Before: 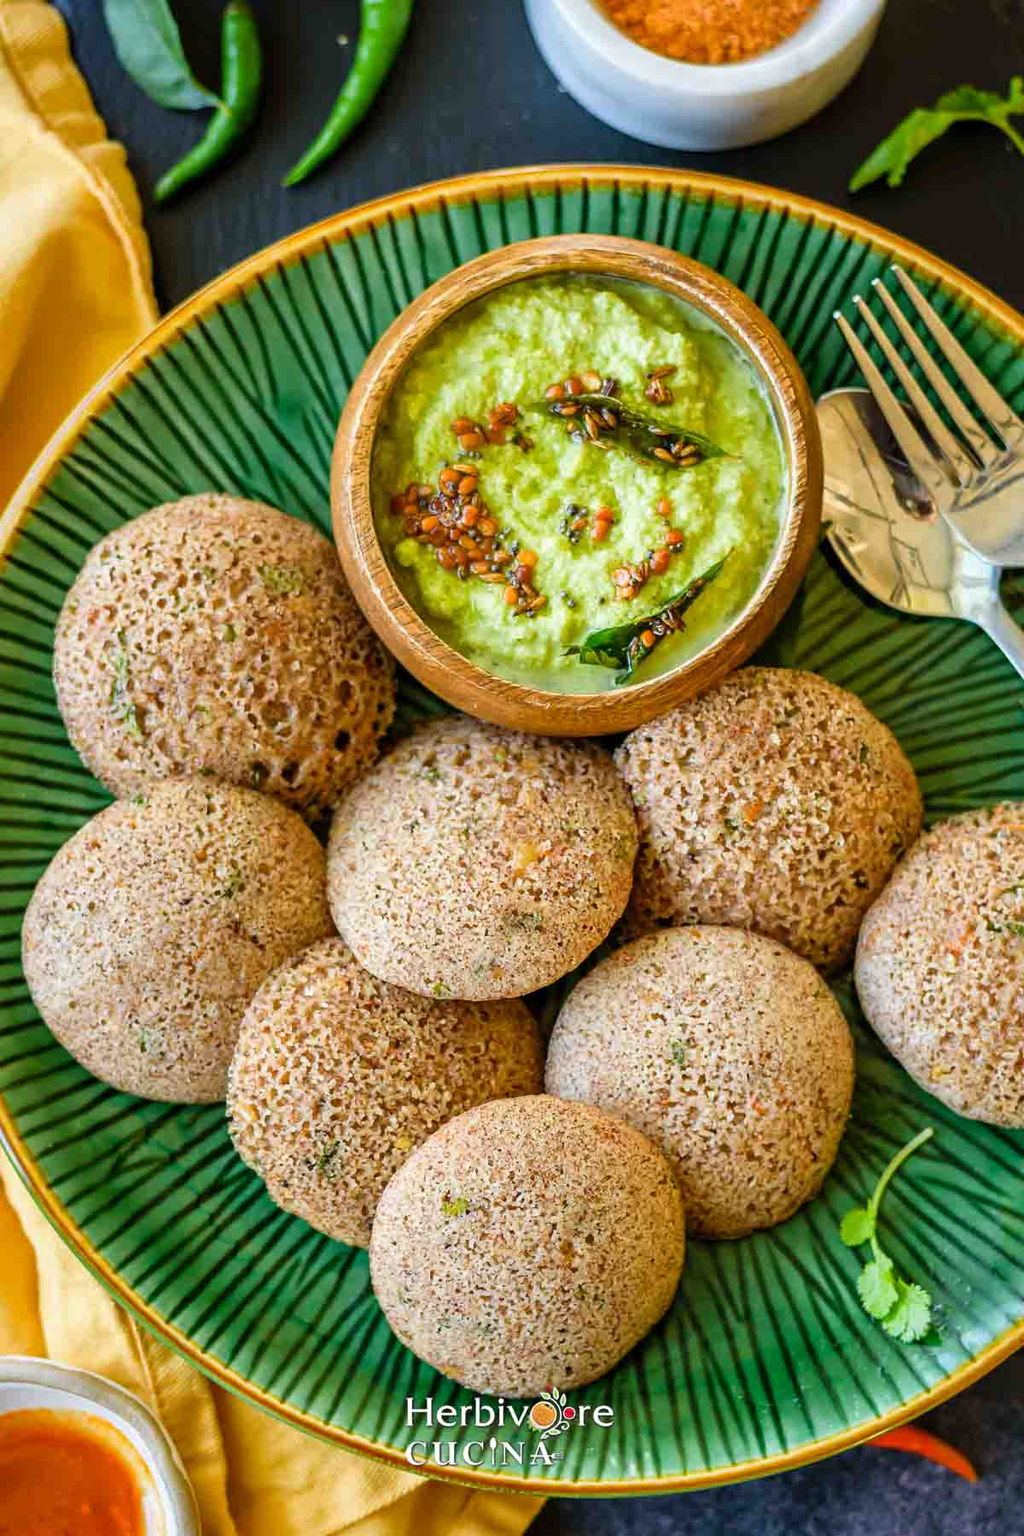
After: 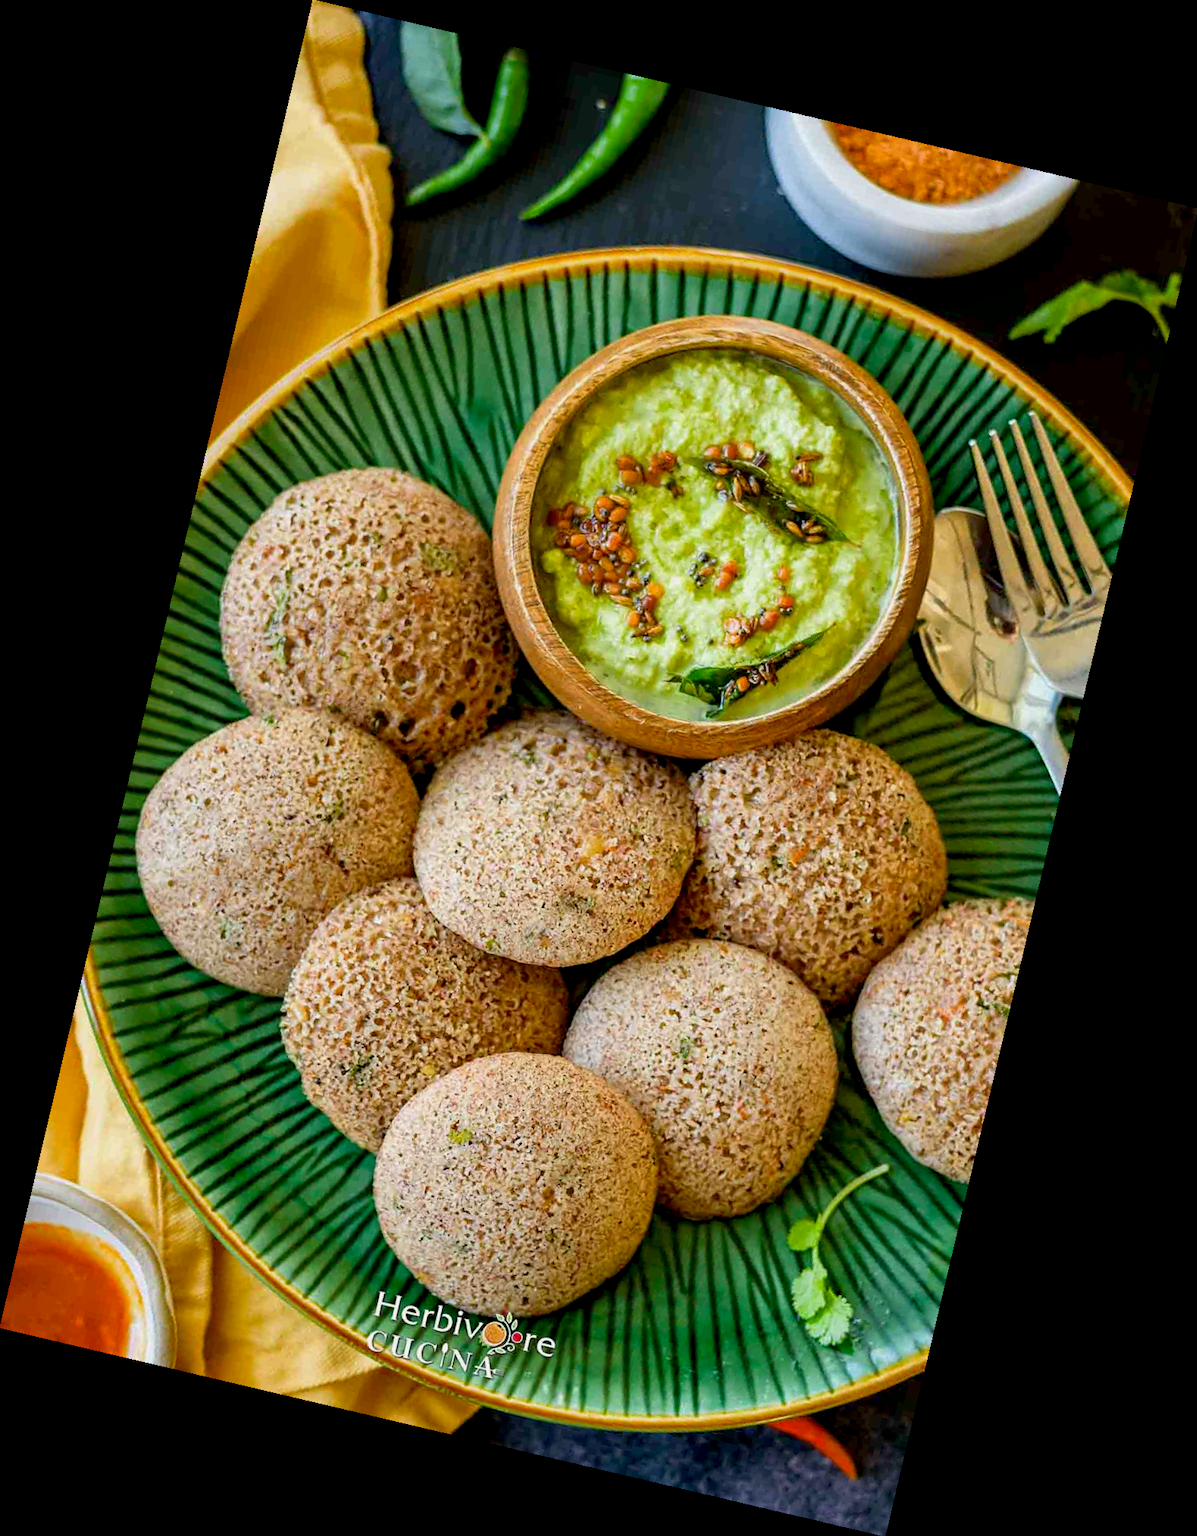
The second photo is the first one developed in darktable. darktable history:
rotate and perspective: rotation 13.27°, automatic cropping off
exposure: black level correction 0.009, exposure -0.159 EV, compensate highlight preservation false
